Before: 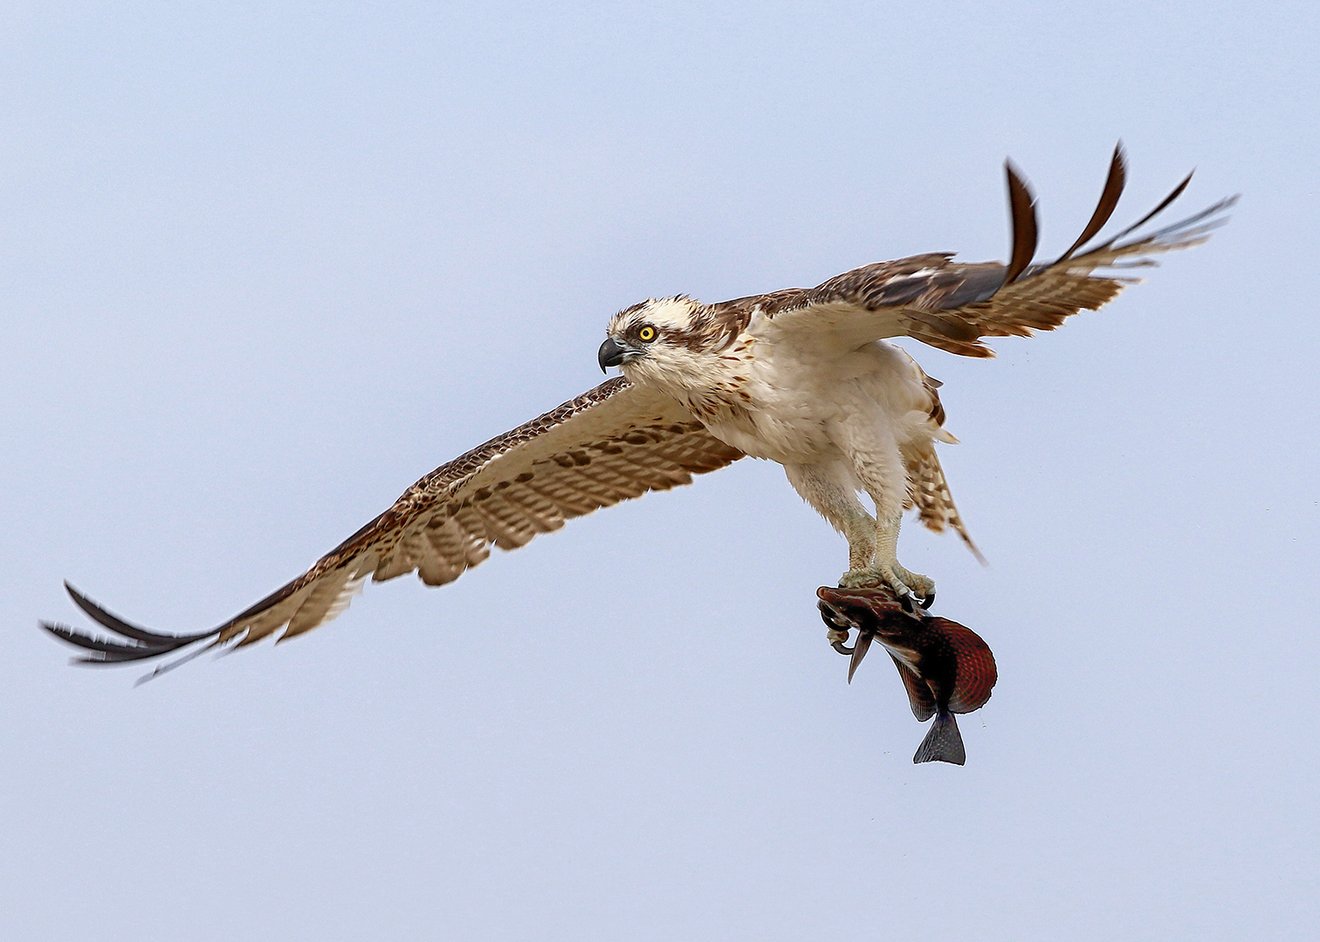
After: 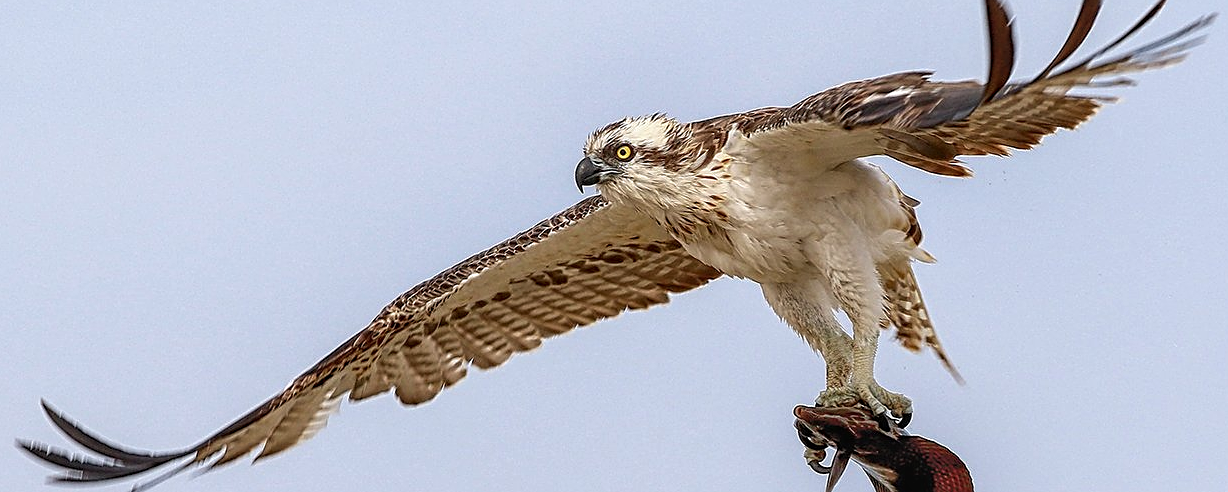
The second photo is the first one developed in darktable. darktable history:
sharpen: on, module defaults
local contrast: on, module defaults
crop: left 1.744%, top 19.225%, right 5.069%, bottom 28.357%
